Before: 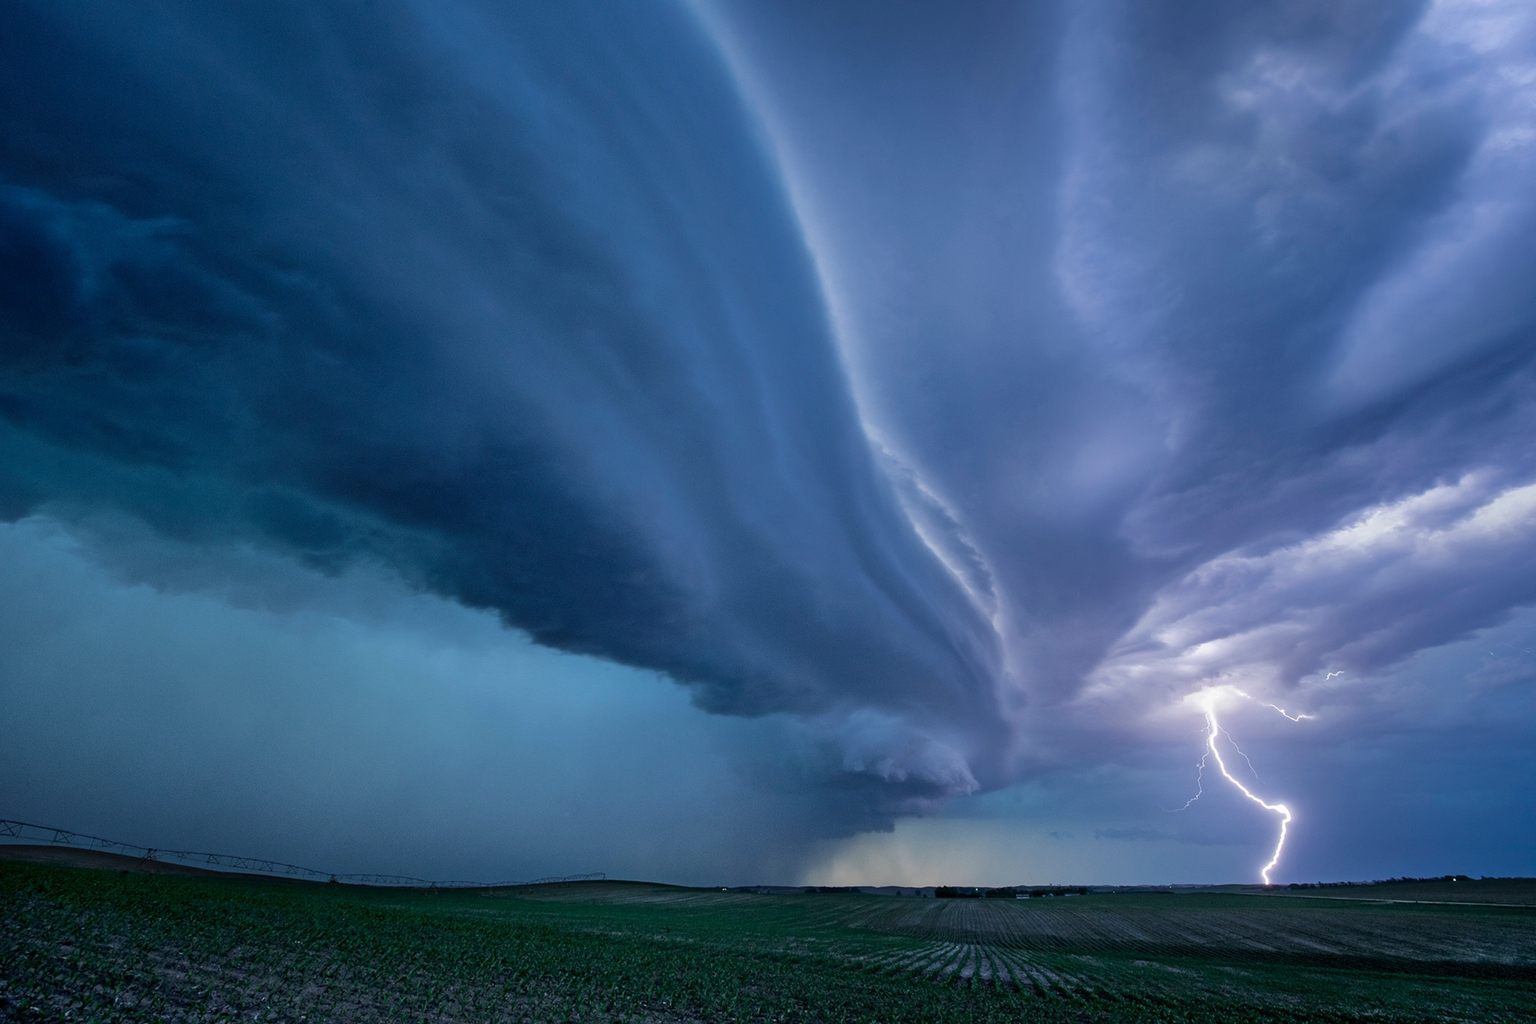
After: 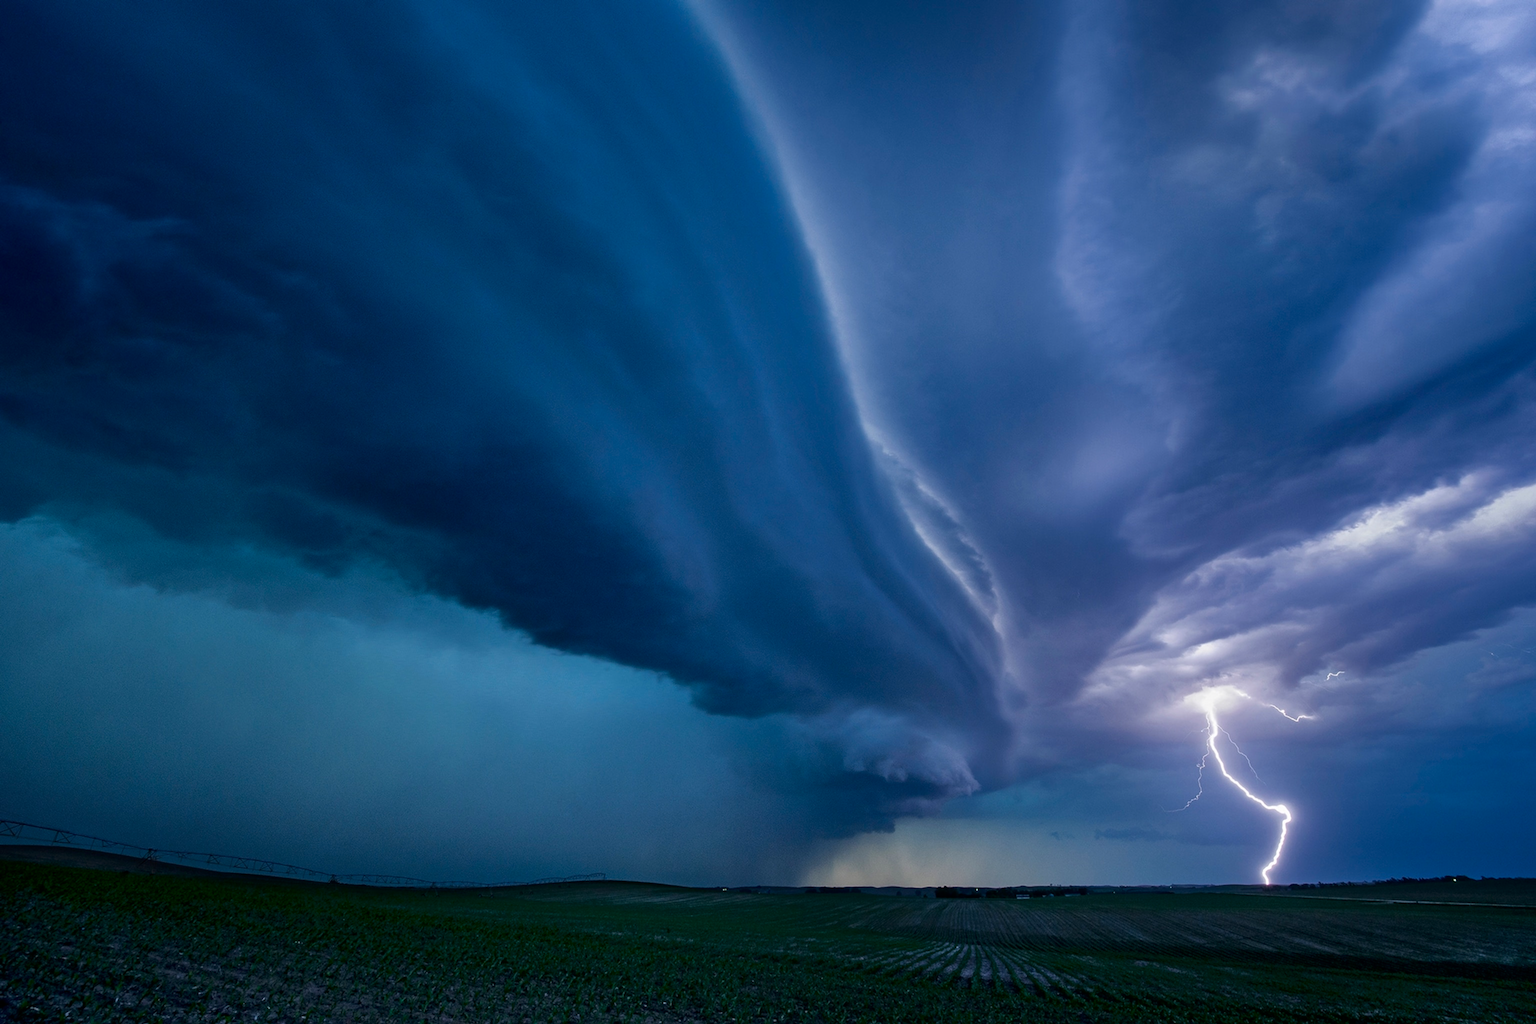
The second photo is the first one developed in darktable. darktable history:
contrast brightness saturation: contrast 0.07, brightness -0.136, saturation 0.116
